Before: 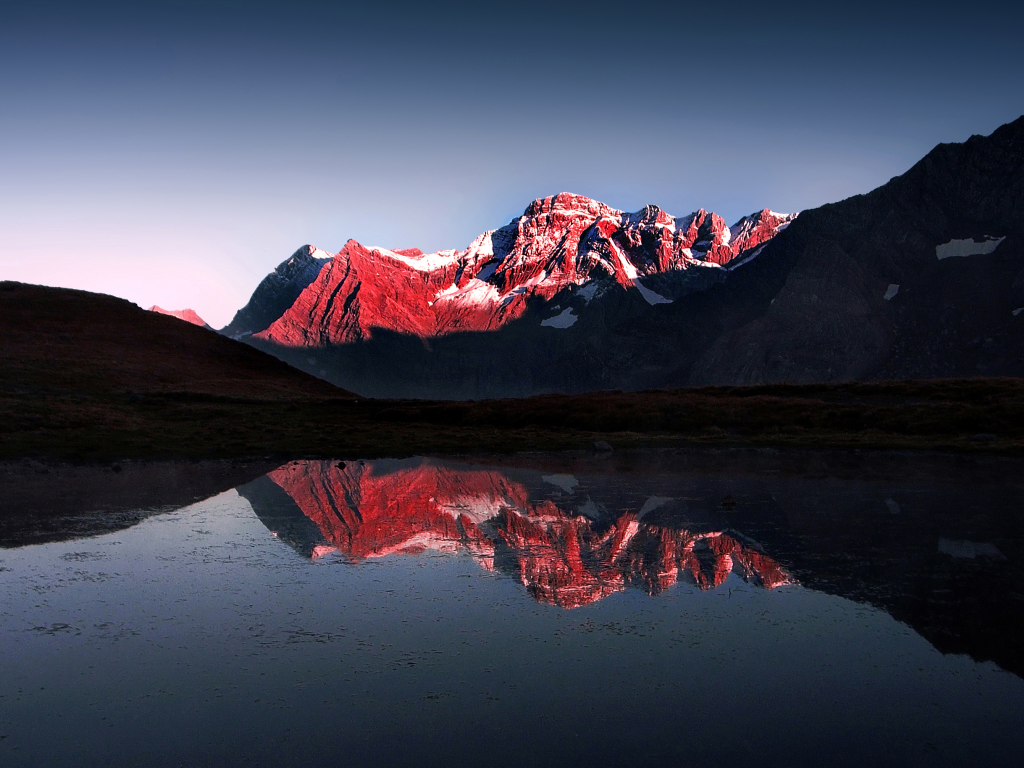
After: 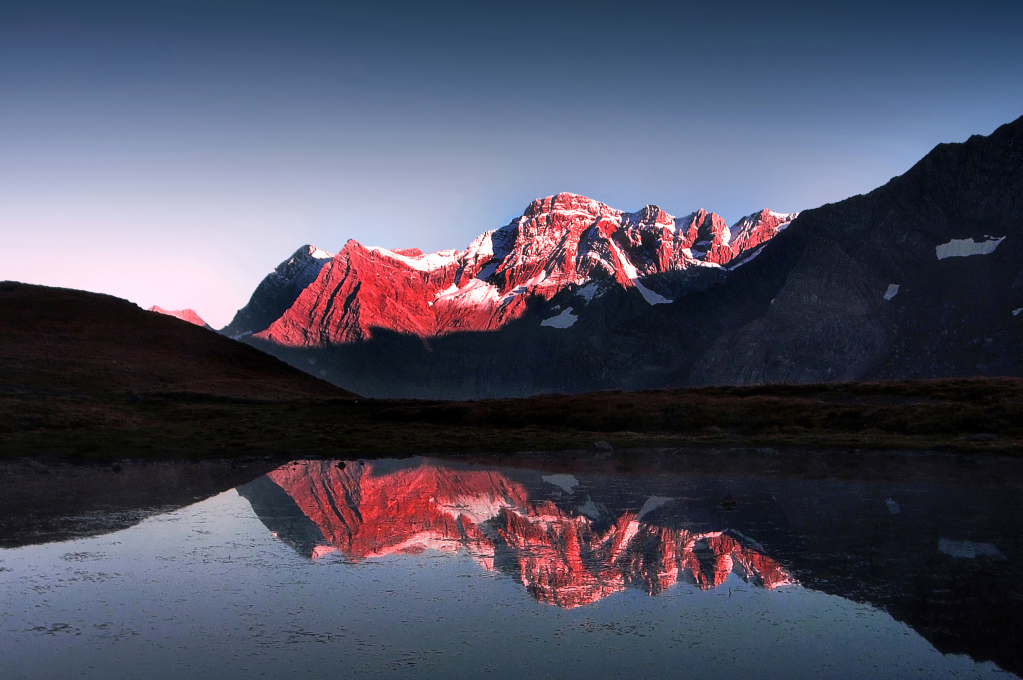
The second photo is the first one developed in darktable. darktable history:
haze removal: strength -0.046, compatibility mode true, adaptive false
shadows and highlights: low approximation 0.01, soften with gaussian
crop and rotate: top 0%, bottom 11.433%
